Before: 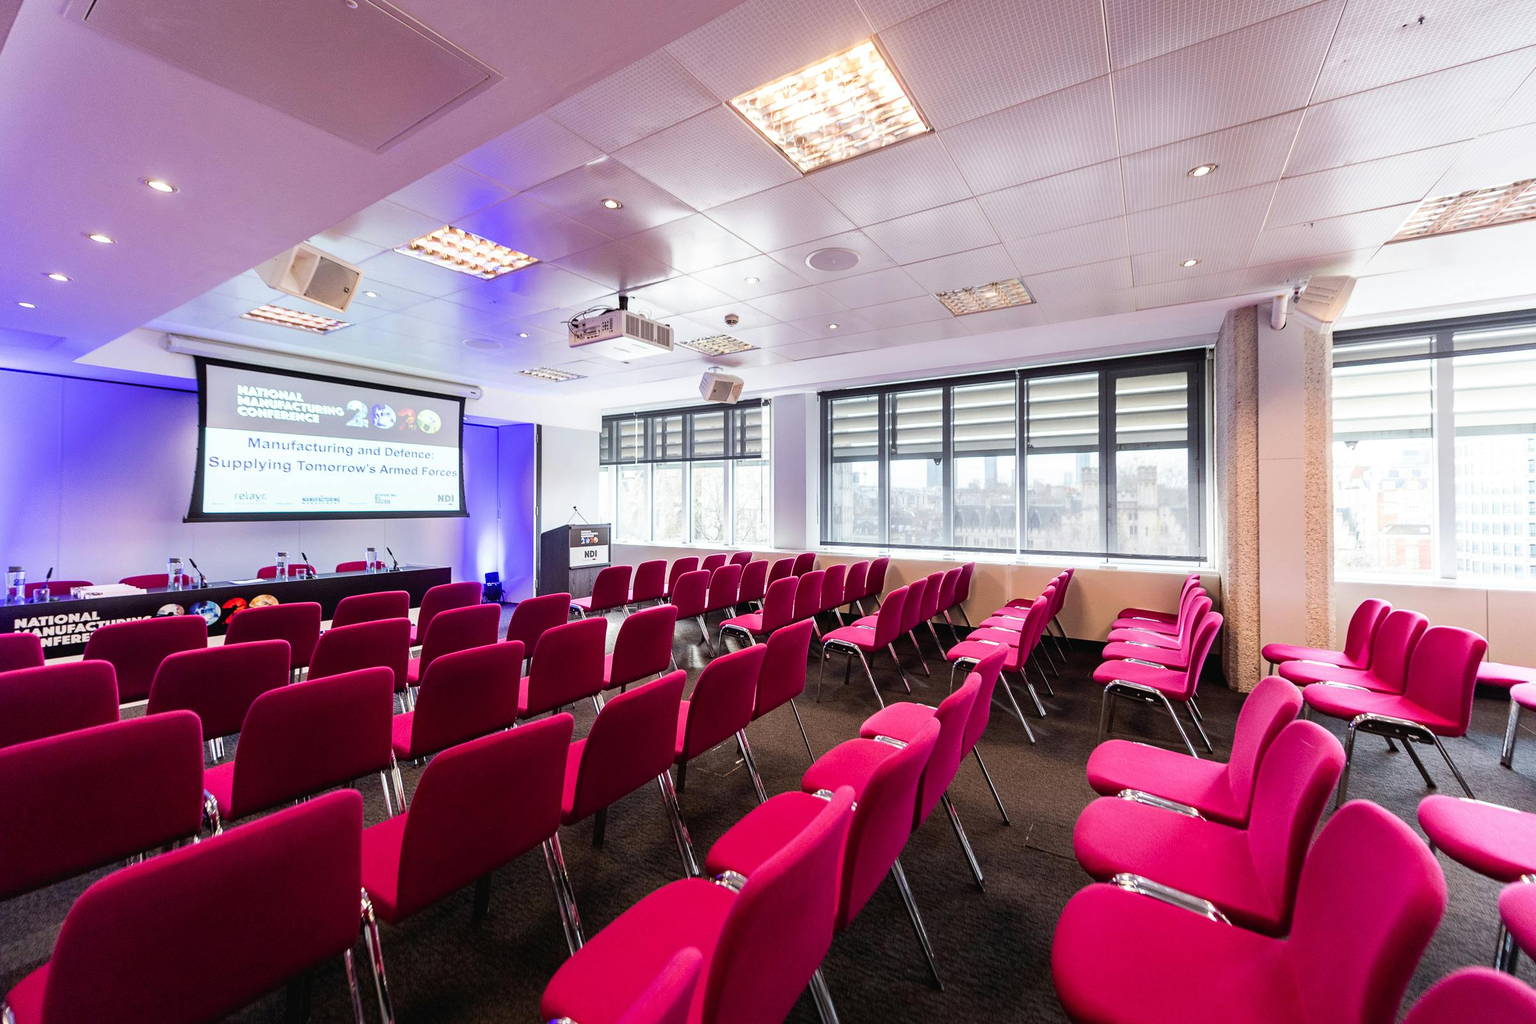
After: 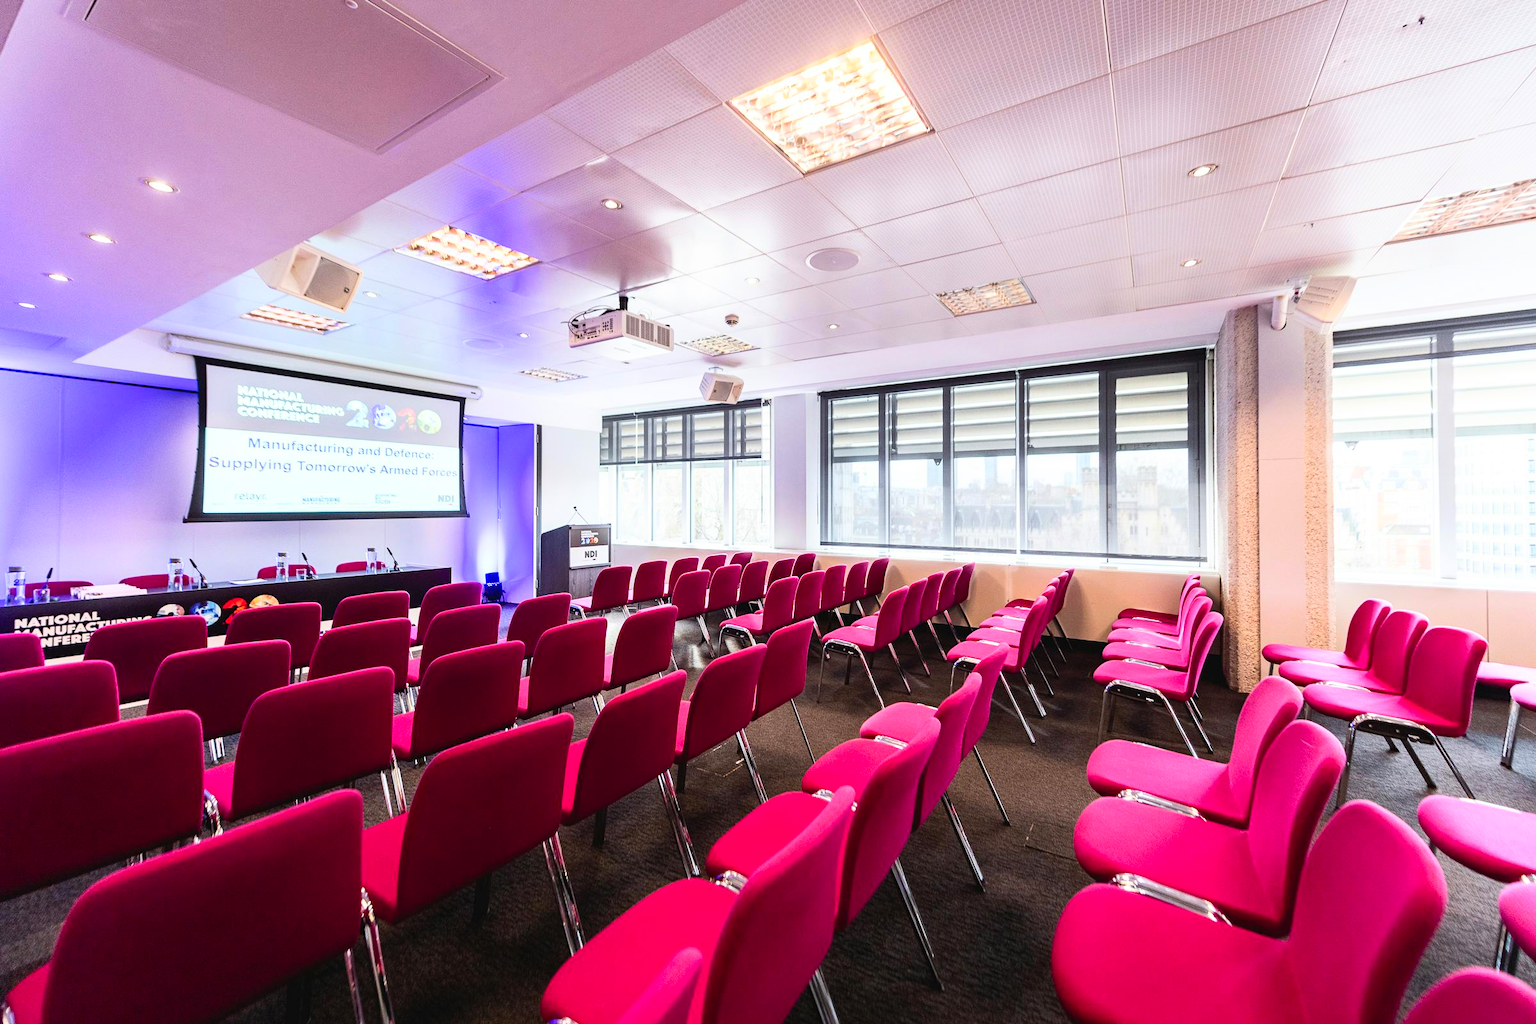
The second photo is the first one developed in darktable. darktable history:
contrast brightness saturation: contrast 0.202, brightness 0.142, saturation 0.147
